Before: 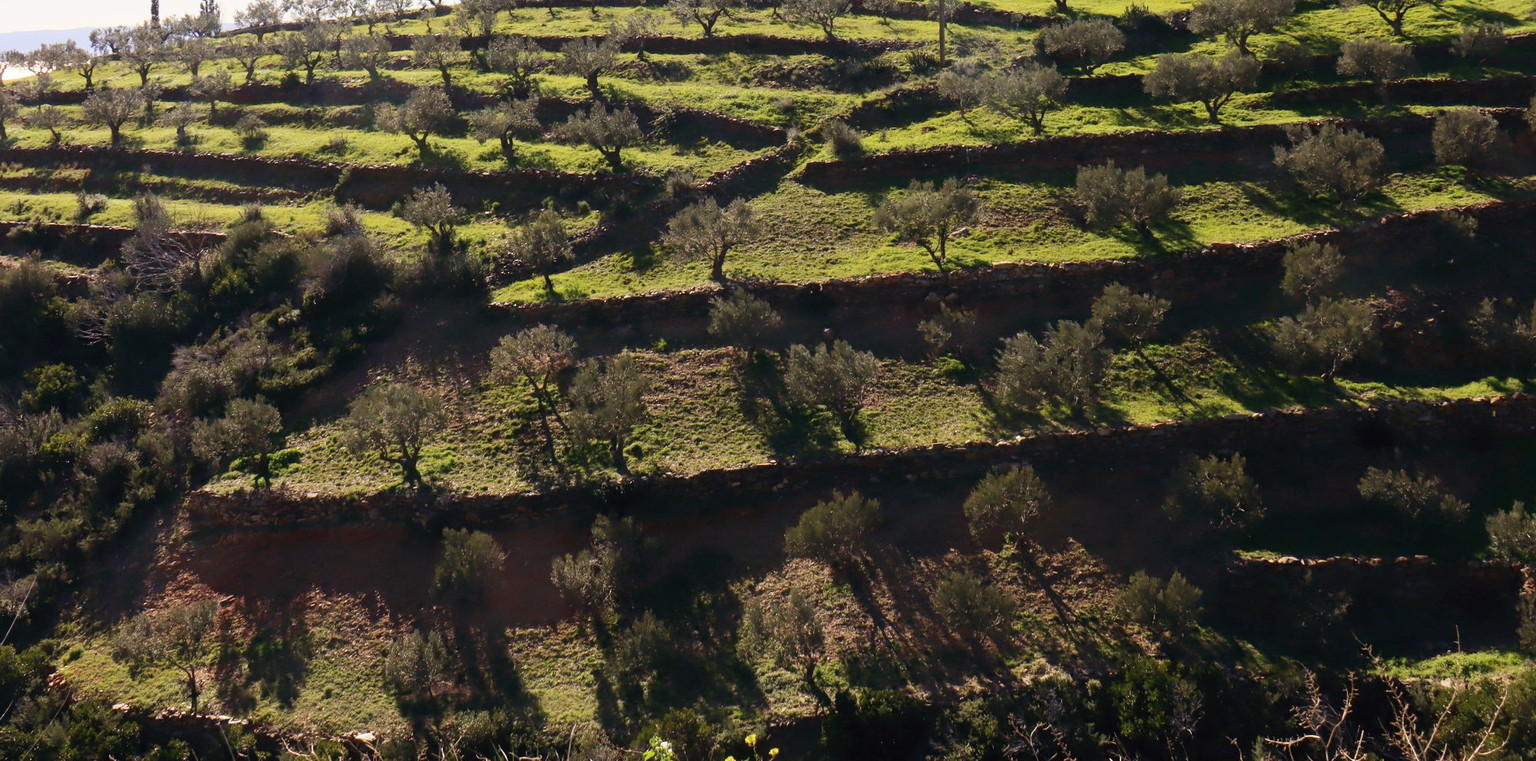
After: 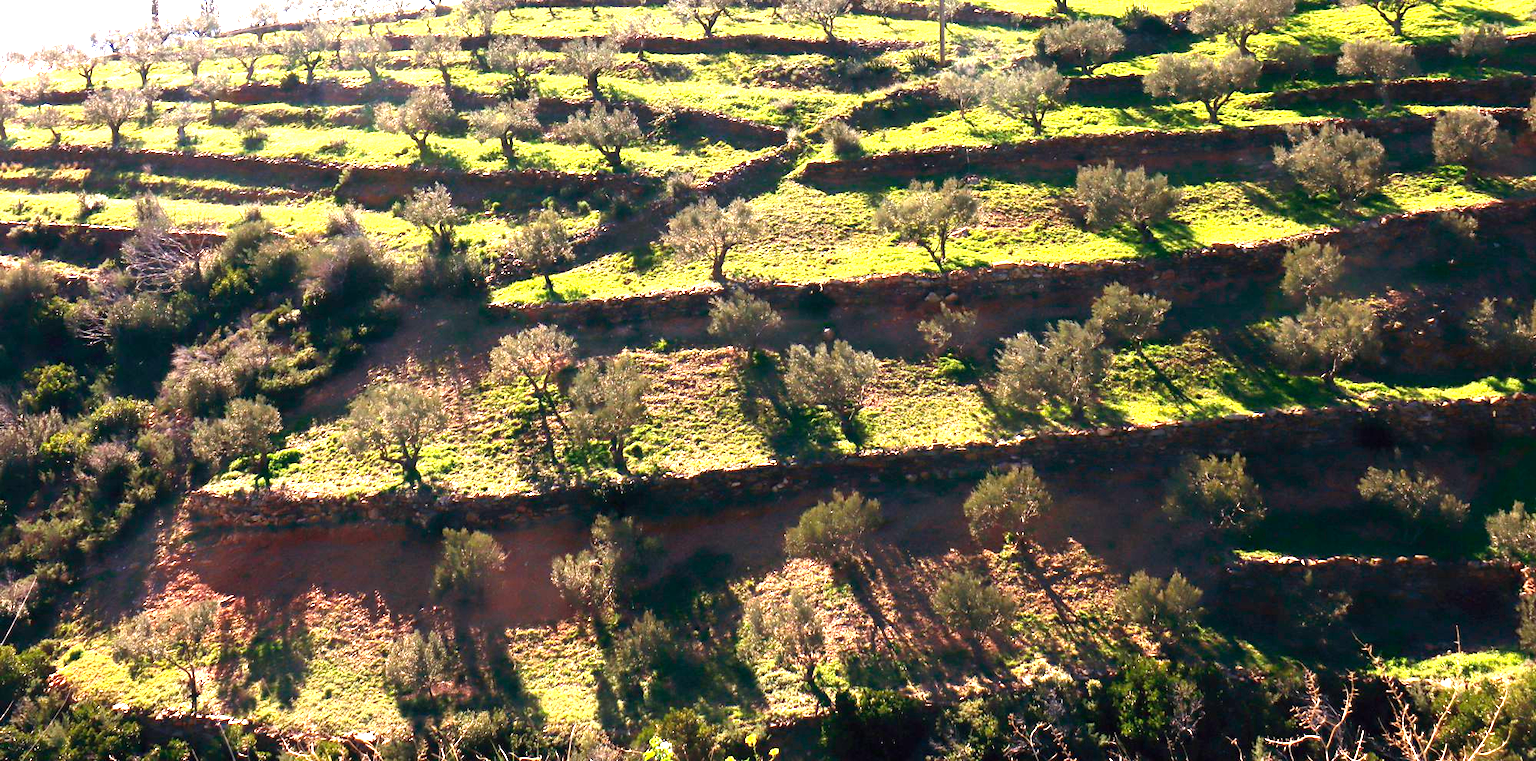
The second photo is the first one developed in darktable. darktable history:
exposure: exposure 0.56 EV, compensate exposure bias true, compensate highlight preservation false
